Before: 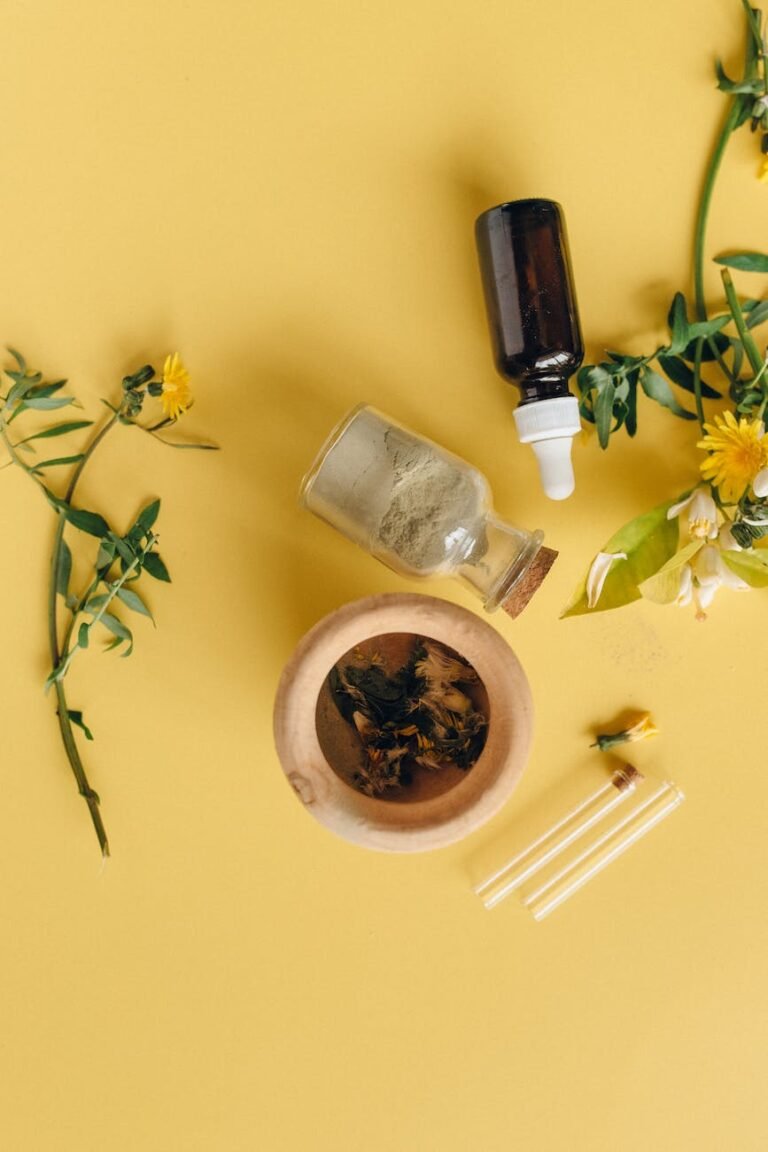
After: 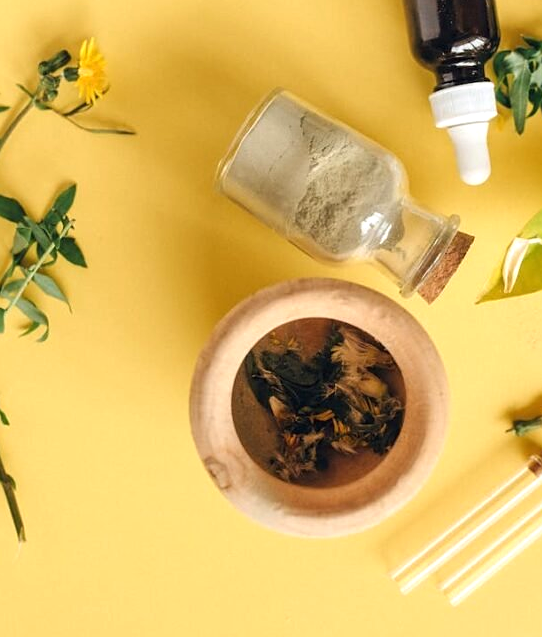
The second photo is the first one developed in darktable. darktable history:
exposure: black level correction 0, exposure 0.394 EV, compensate highlight preservation false
crop: left 11.045%, top 27.406%, right 18.277%, bottom 17.234%
sharpen: amount 0.201
